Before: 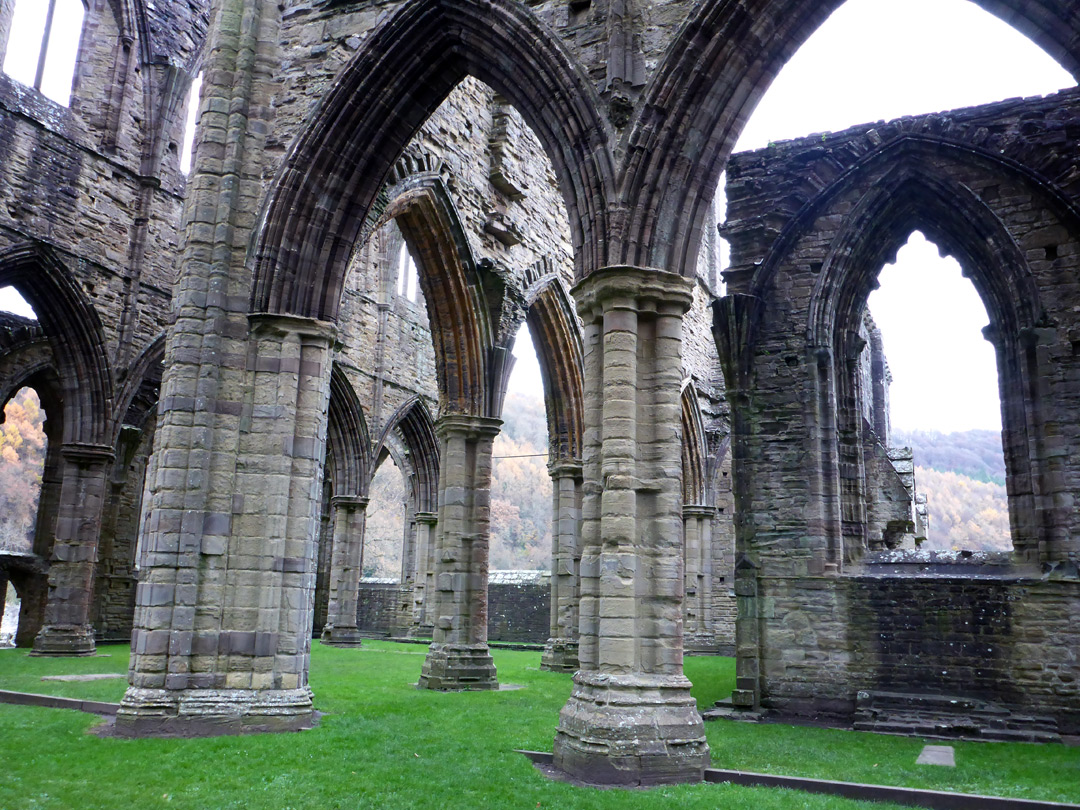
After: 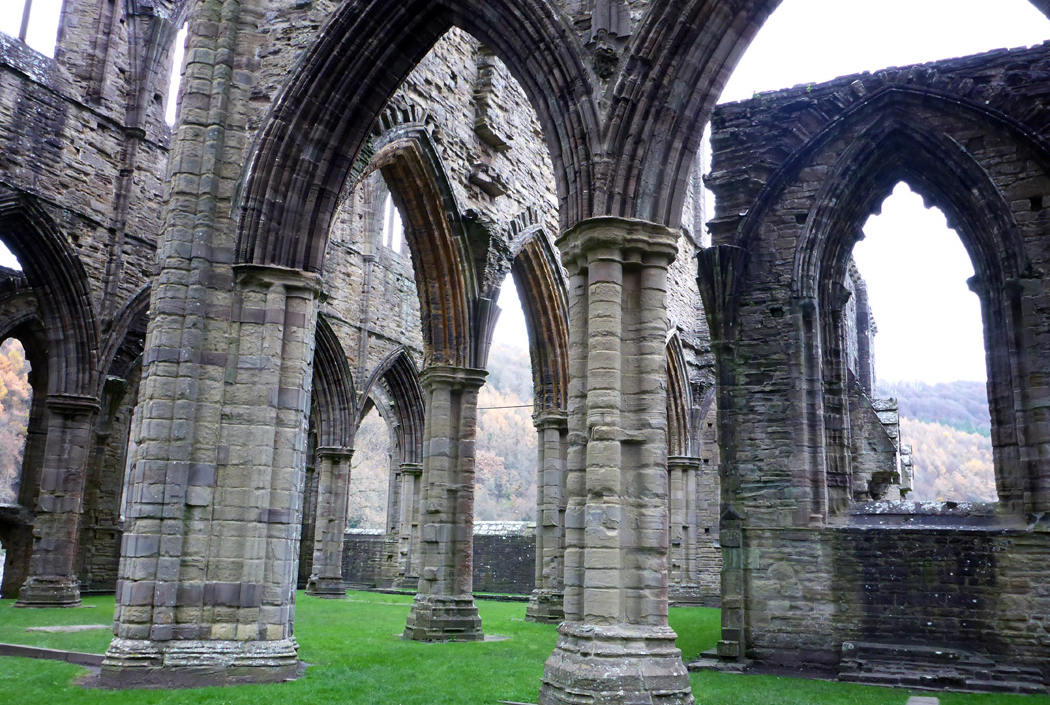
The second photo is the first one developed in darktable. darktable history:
crop: left 1.441%, top 6.118%, right 1.254%, bottom 6.766%
